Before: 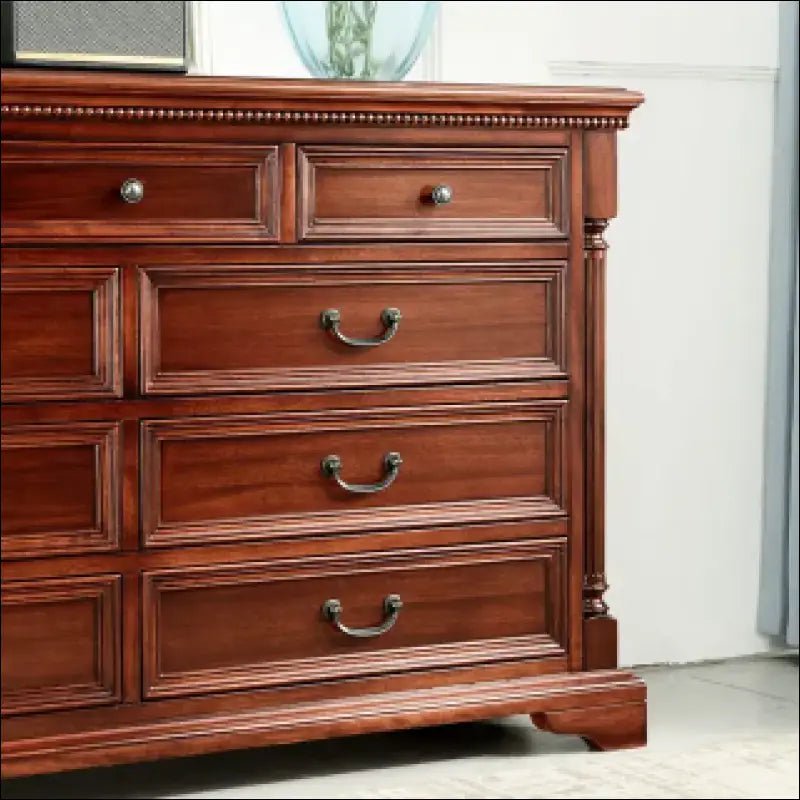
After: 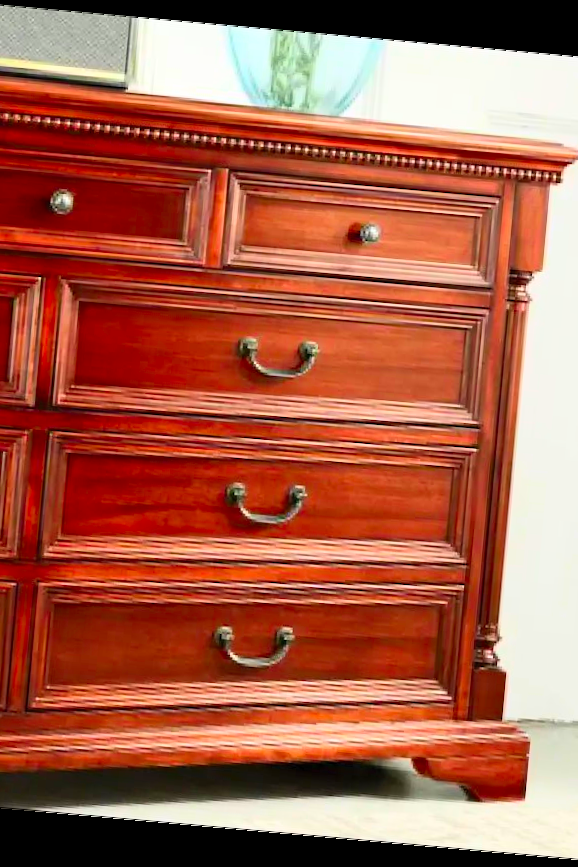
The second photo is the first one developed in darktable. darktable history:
crop and rotate: left 14.292%, right 19.041%
contrast brightness saturation: contrast 0.2, brightness 0.2, saturation 0.8
rotate and perspective: rotation 5.12°, automatic cropping off
